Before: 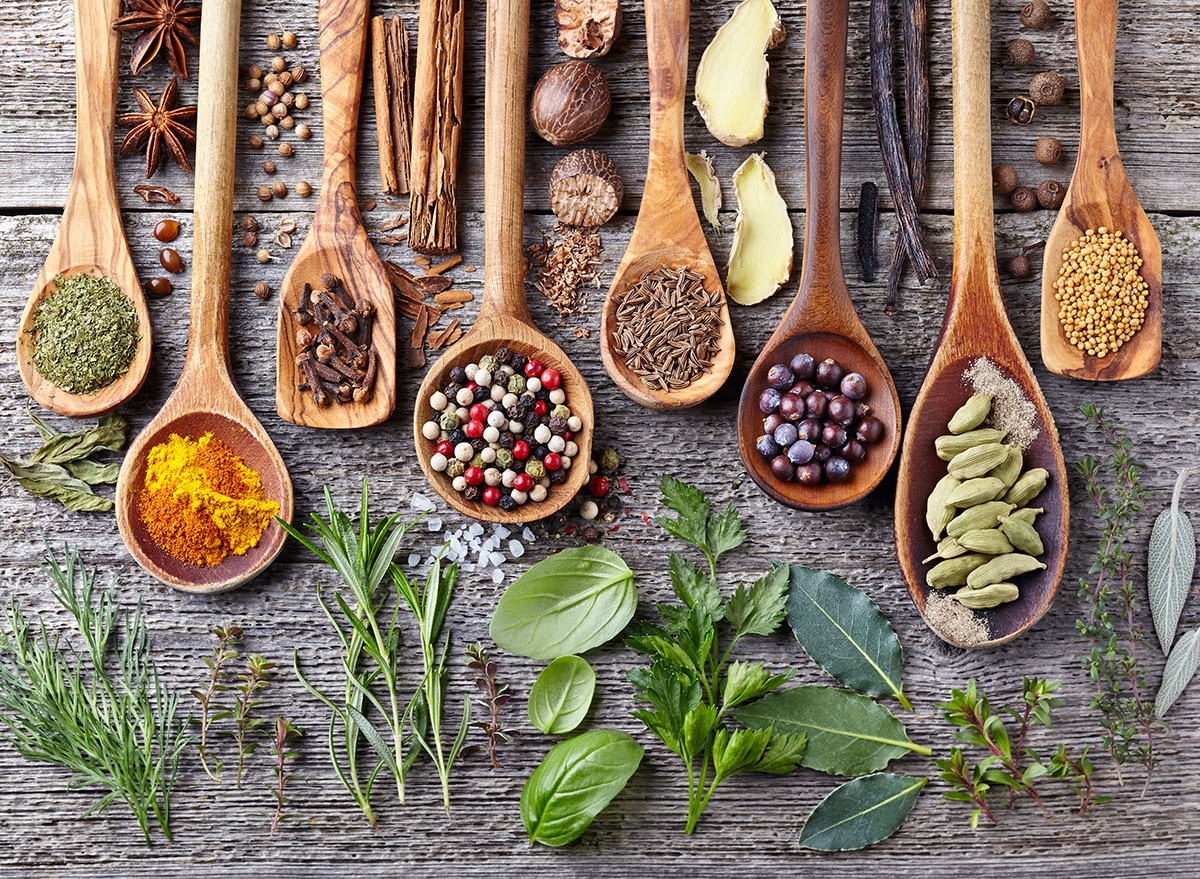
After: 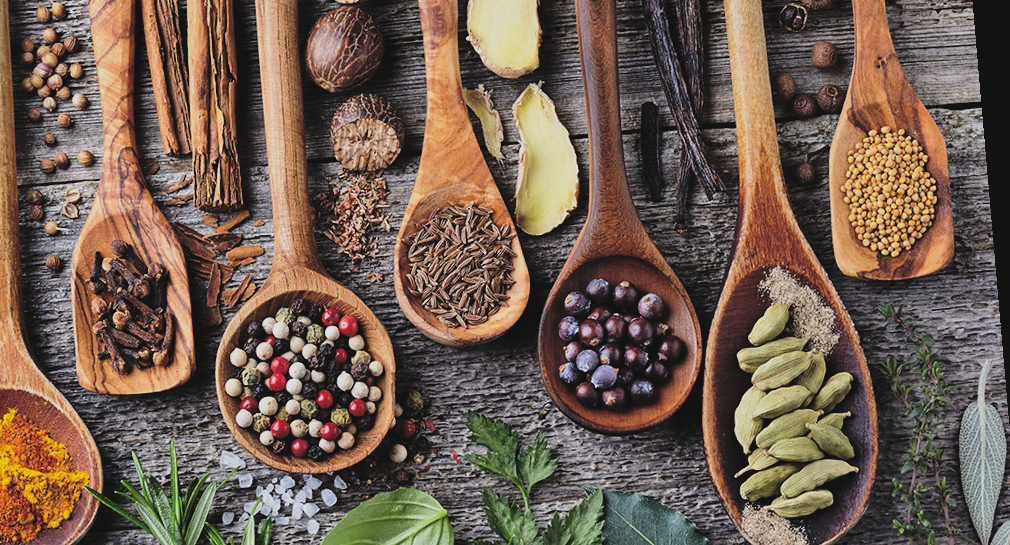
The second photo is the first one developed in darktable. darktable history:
rgb curve: curves: ch0 [(0, 0.186) (0.314, 0.284) (0.775, 0.708) (1, 1)], compensate middle gray true, preserve colors none
crop: left 18.38%, top 11.092%, right 2.134%, bottom 33.217%
filmic rgb: black relative exposure -5 EV, hardness 2.88, contrast 1.2
rotate and perspective: rotation -4.98°, automatic cropping off
